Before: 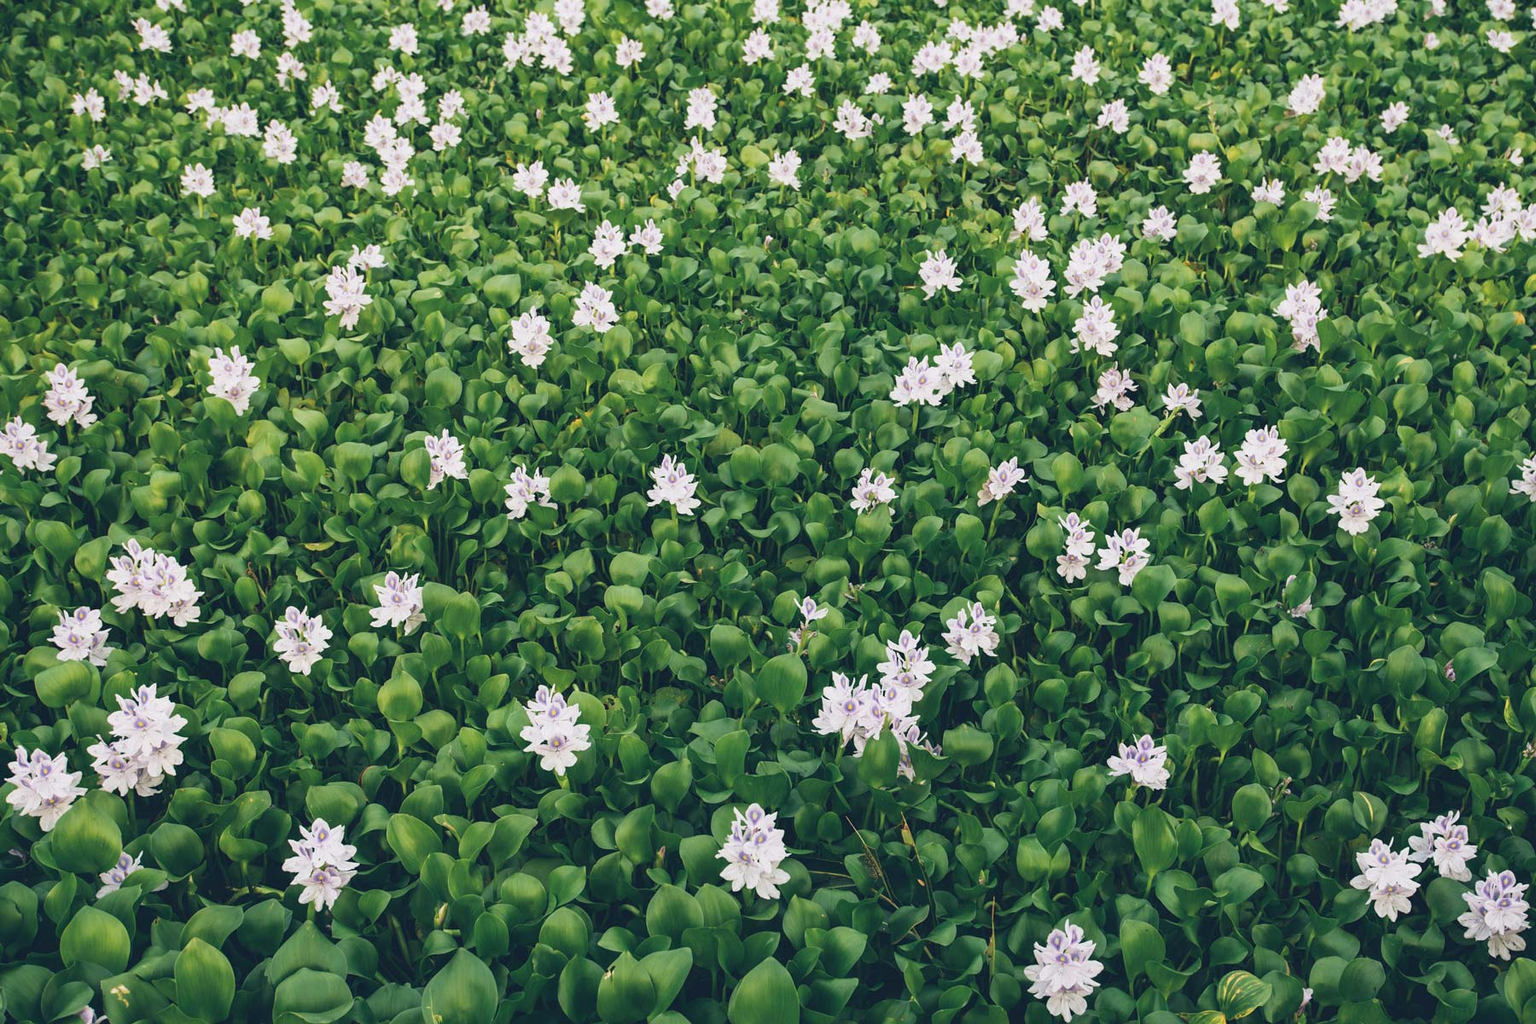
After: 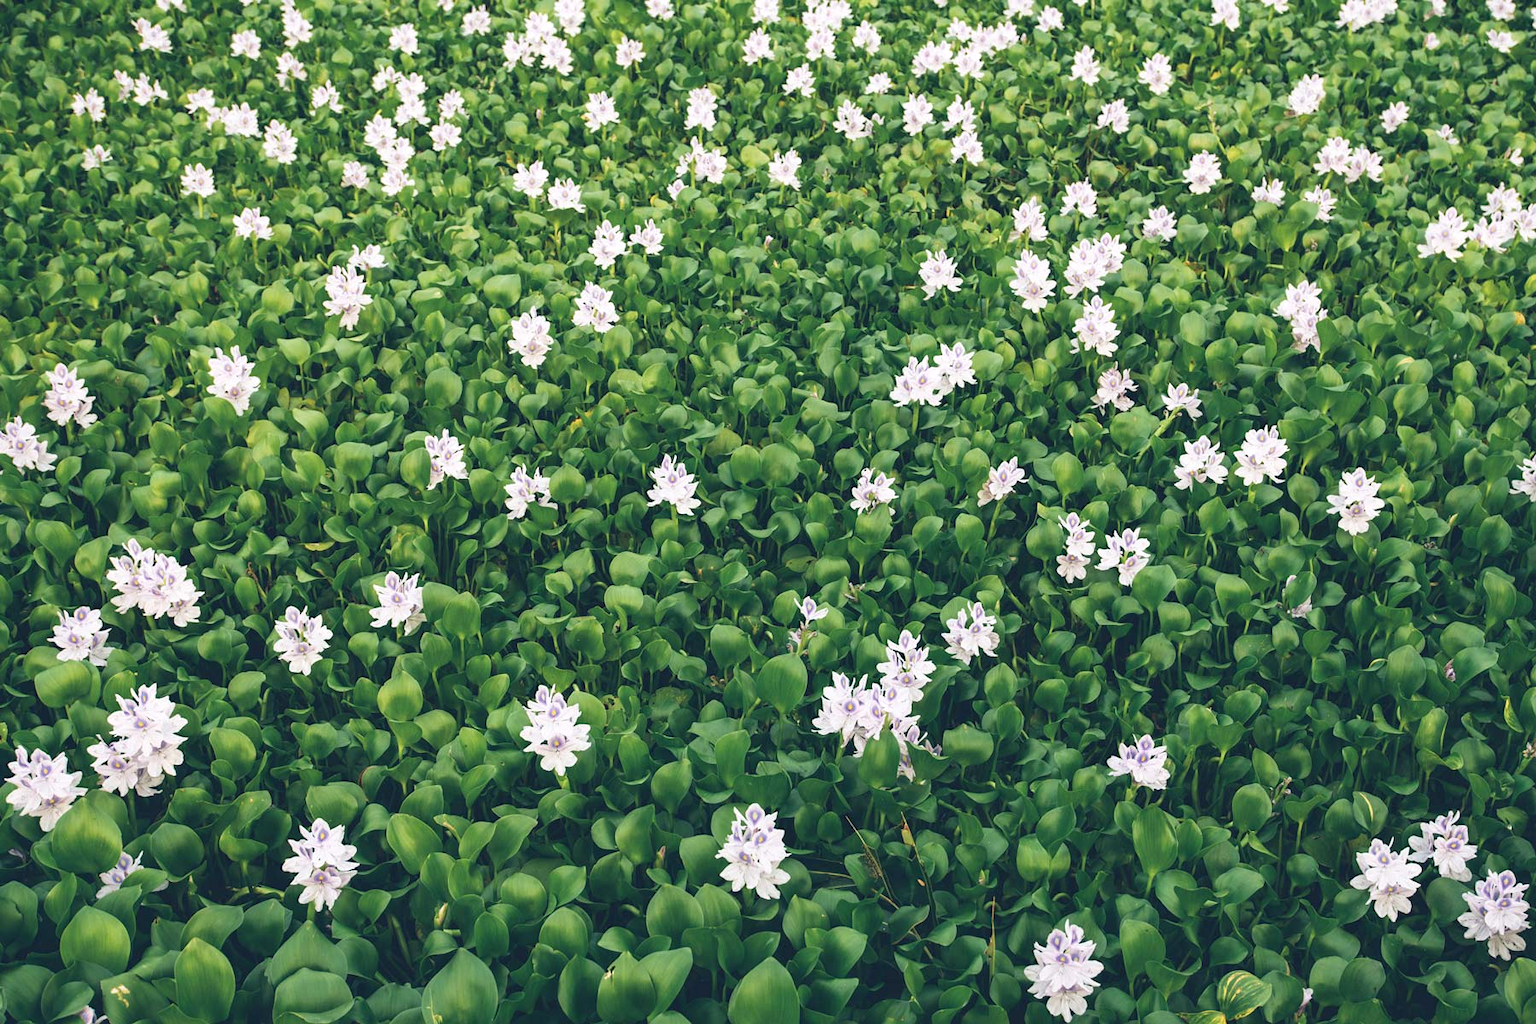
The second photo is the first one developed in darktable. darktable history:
exposure: exposure 0.257 EV, compensate exposure bias true, compensate highlight preservation false
